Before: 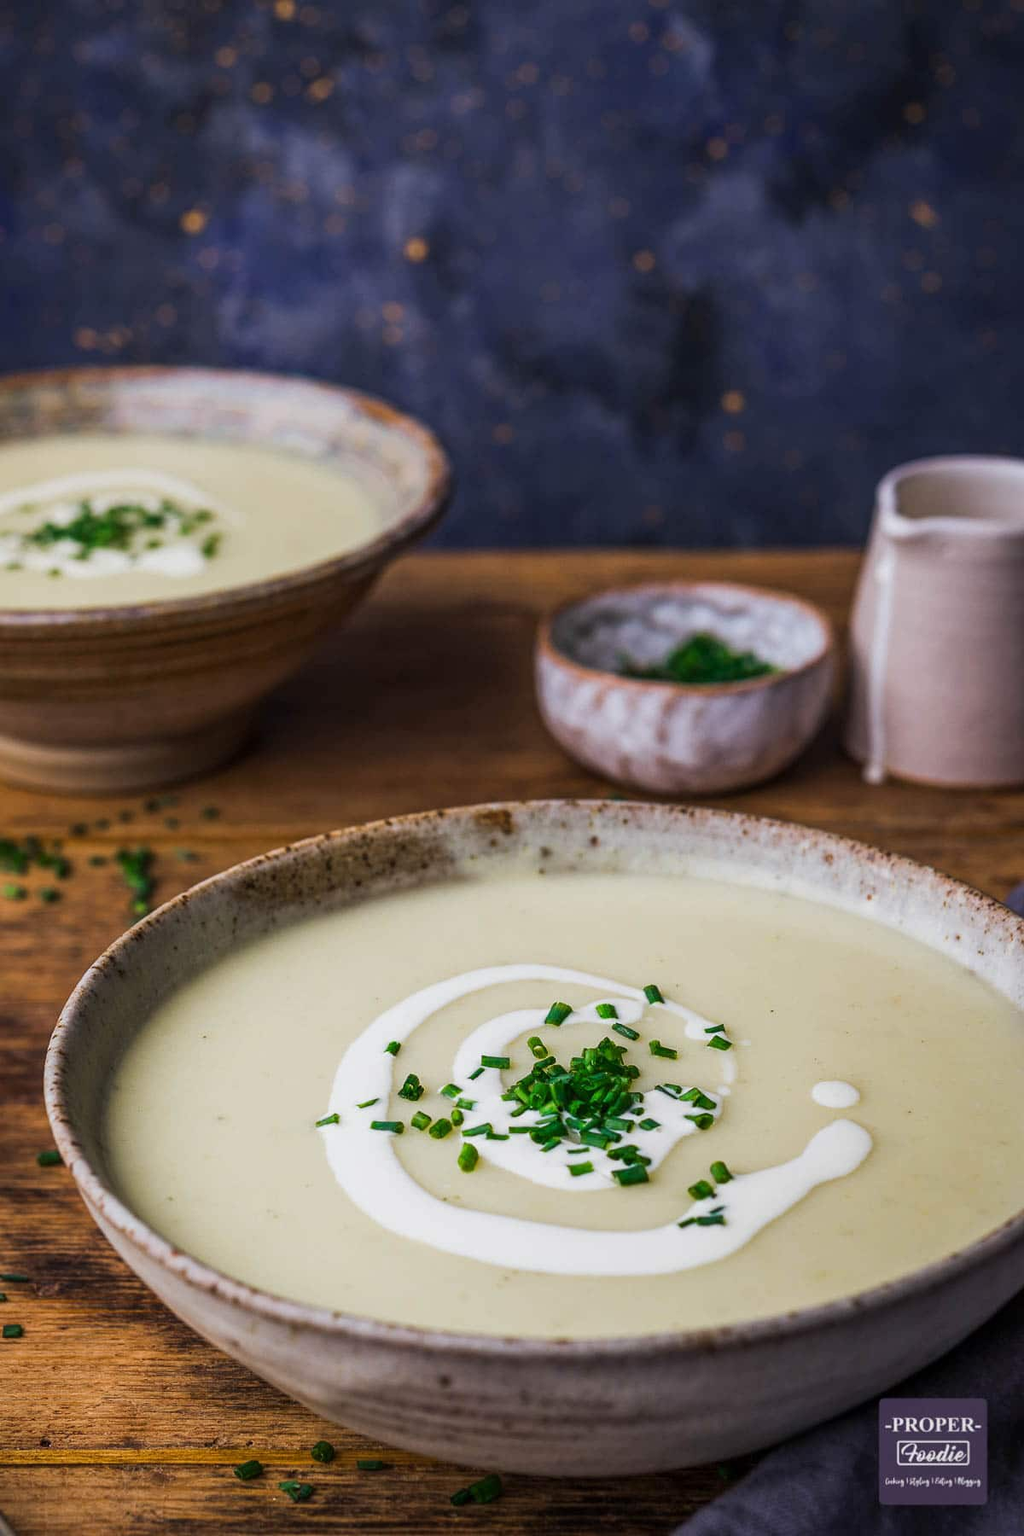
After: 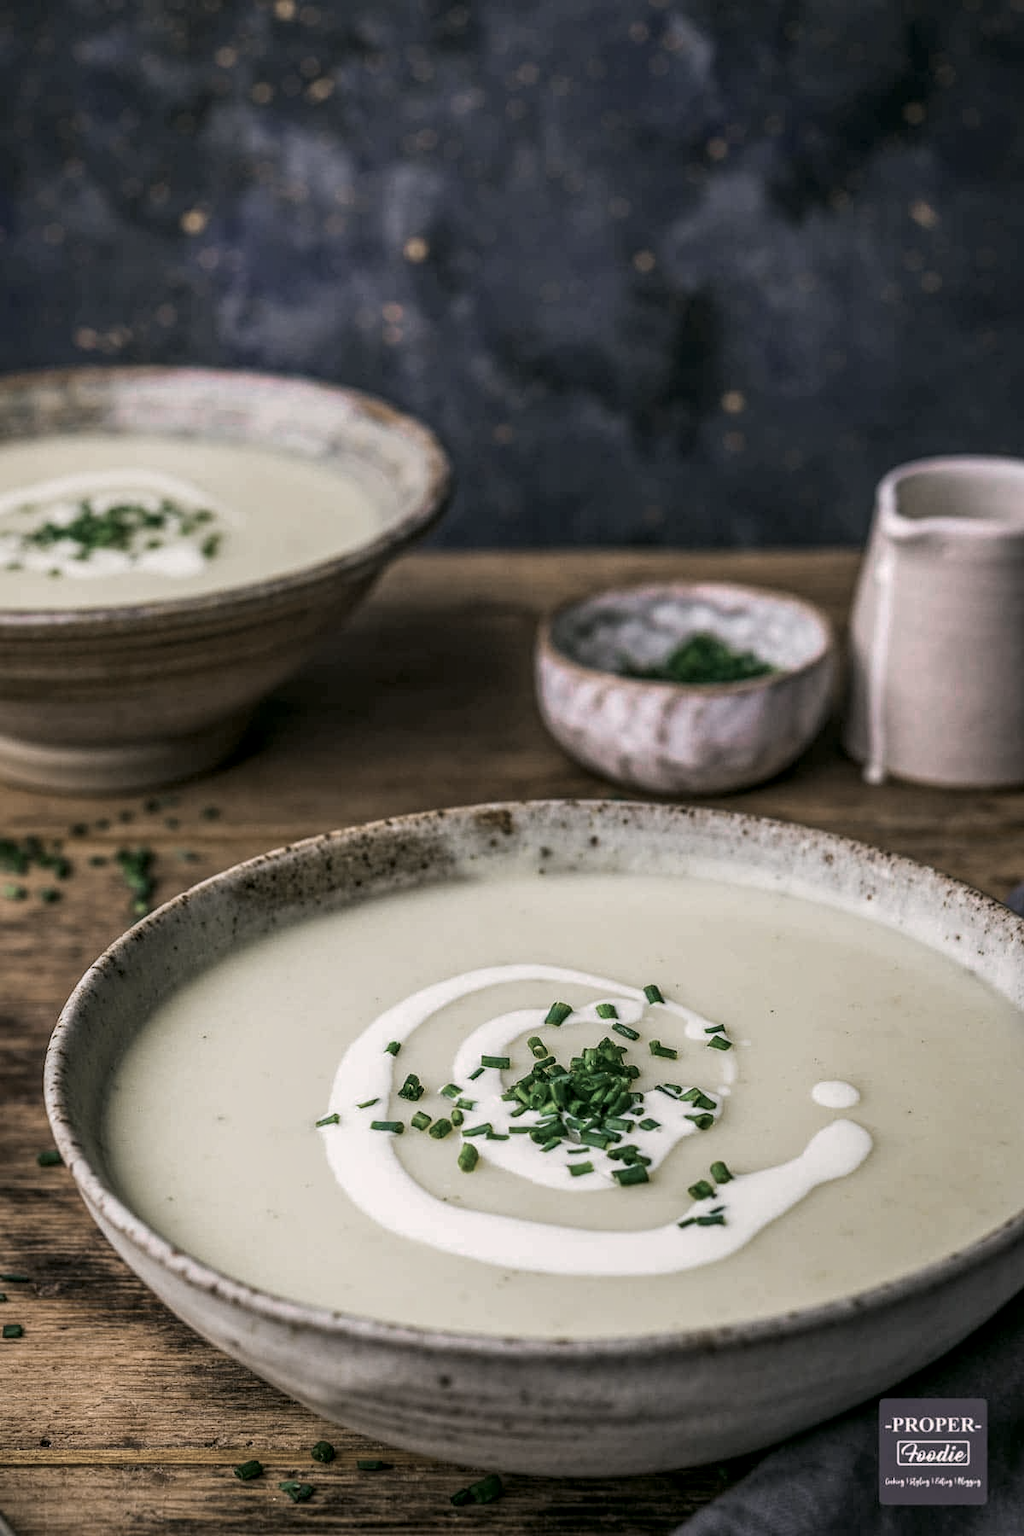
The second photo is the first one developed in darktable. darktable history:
color correction: highlights a* 4.02, highlights b* 4.98, shadows a* -7.55, shadows b* 4.98
local contrast: detail 130%
color zones: curves: ch0 [(0, 0.6) (0.129, 0.508) (0.193, 0.483) (0.429, 0.5) (0.571, 0.5) (0.714, 0.5) (0.857, 0.5) (1, 0.6)]; ch1 [(0, 0.481) (0.112, 0.245) (0.213, 0.223) (0.429, 0.233) (0.571, 0.231) (0.683, 0.242) (0.857, 0.296) (1, 0.481)]
